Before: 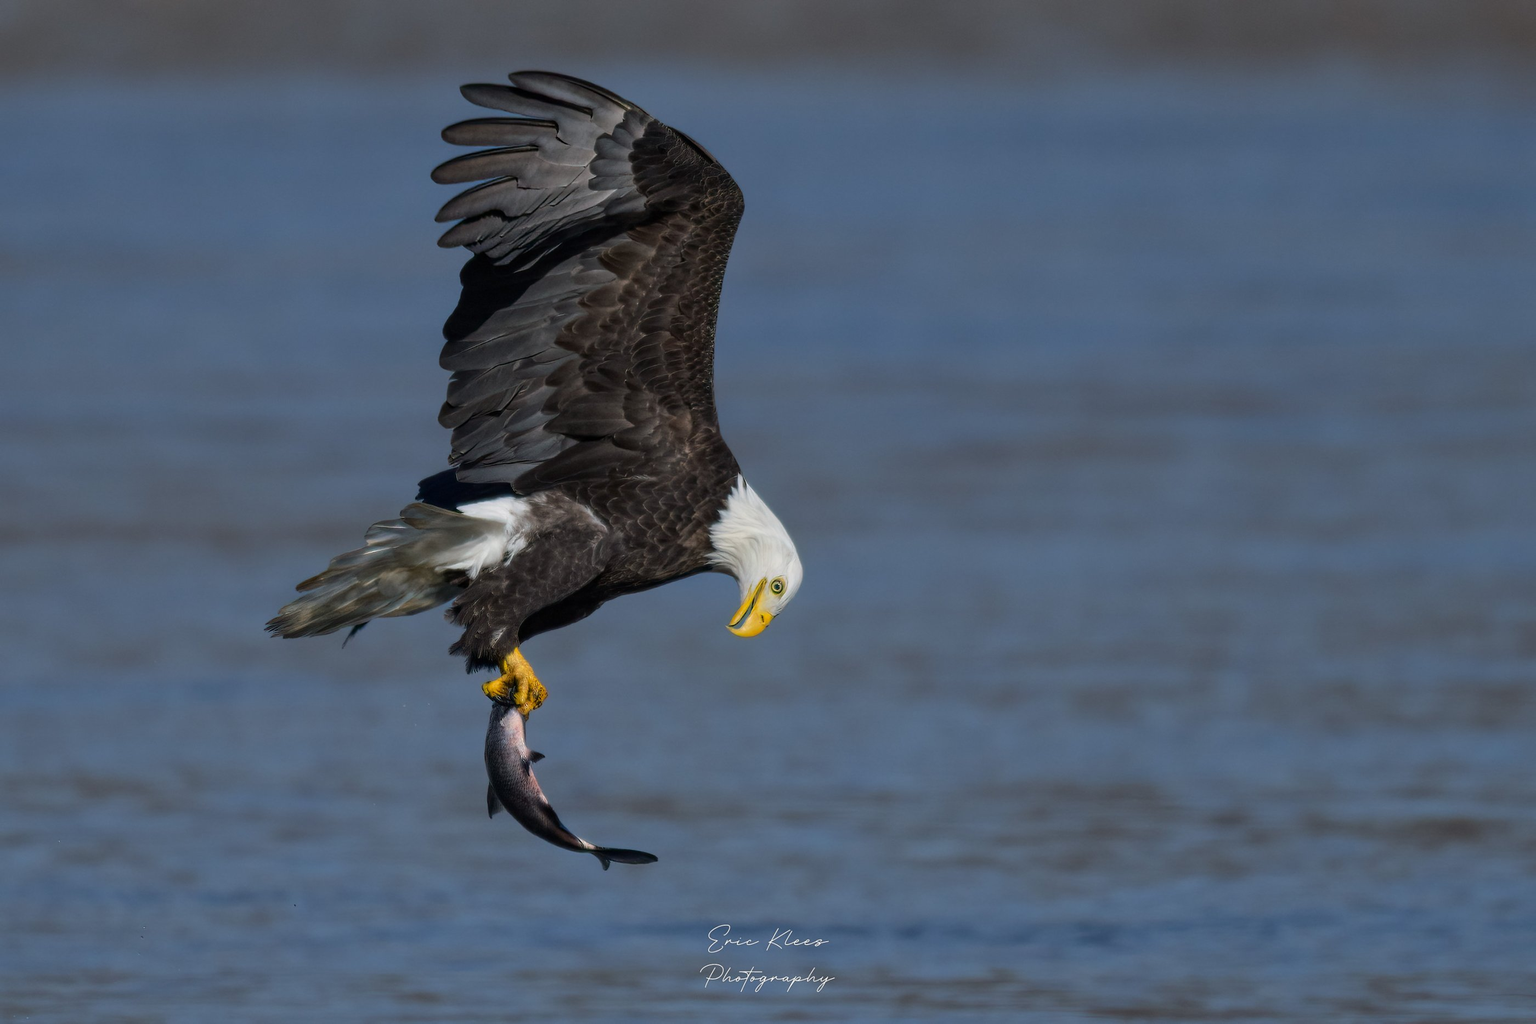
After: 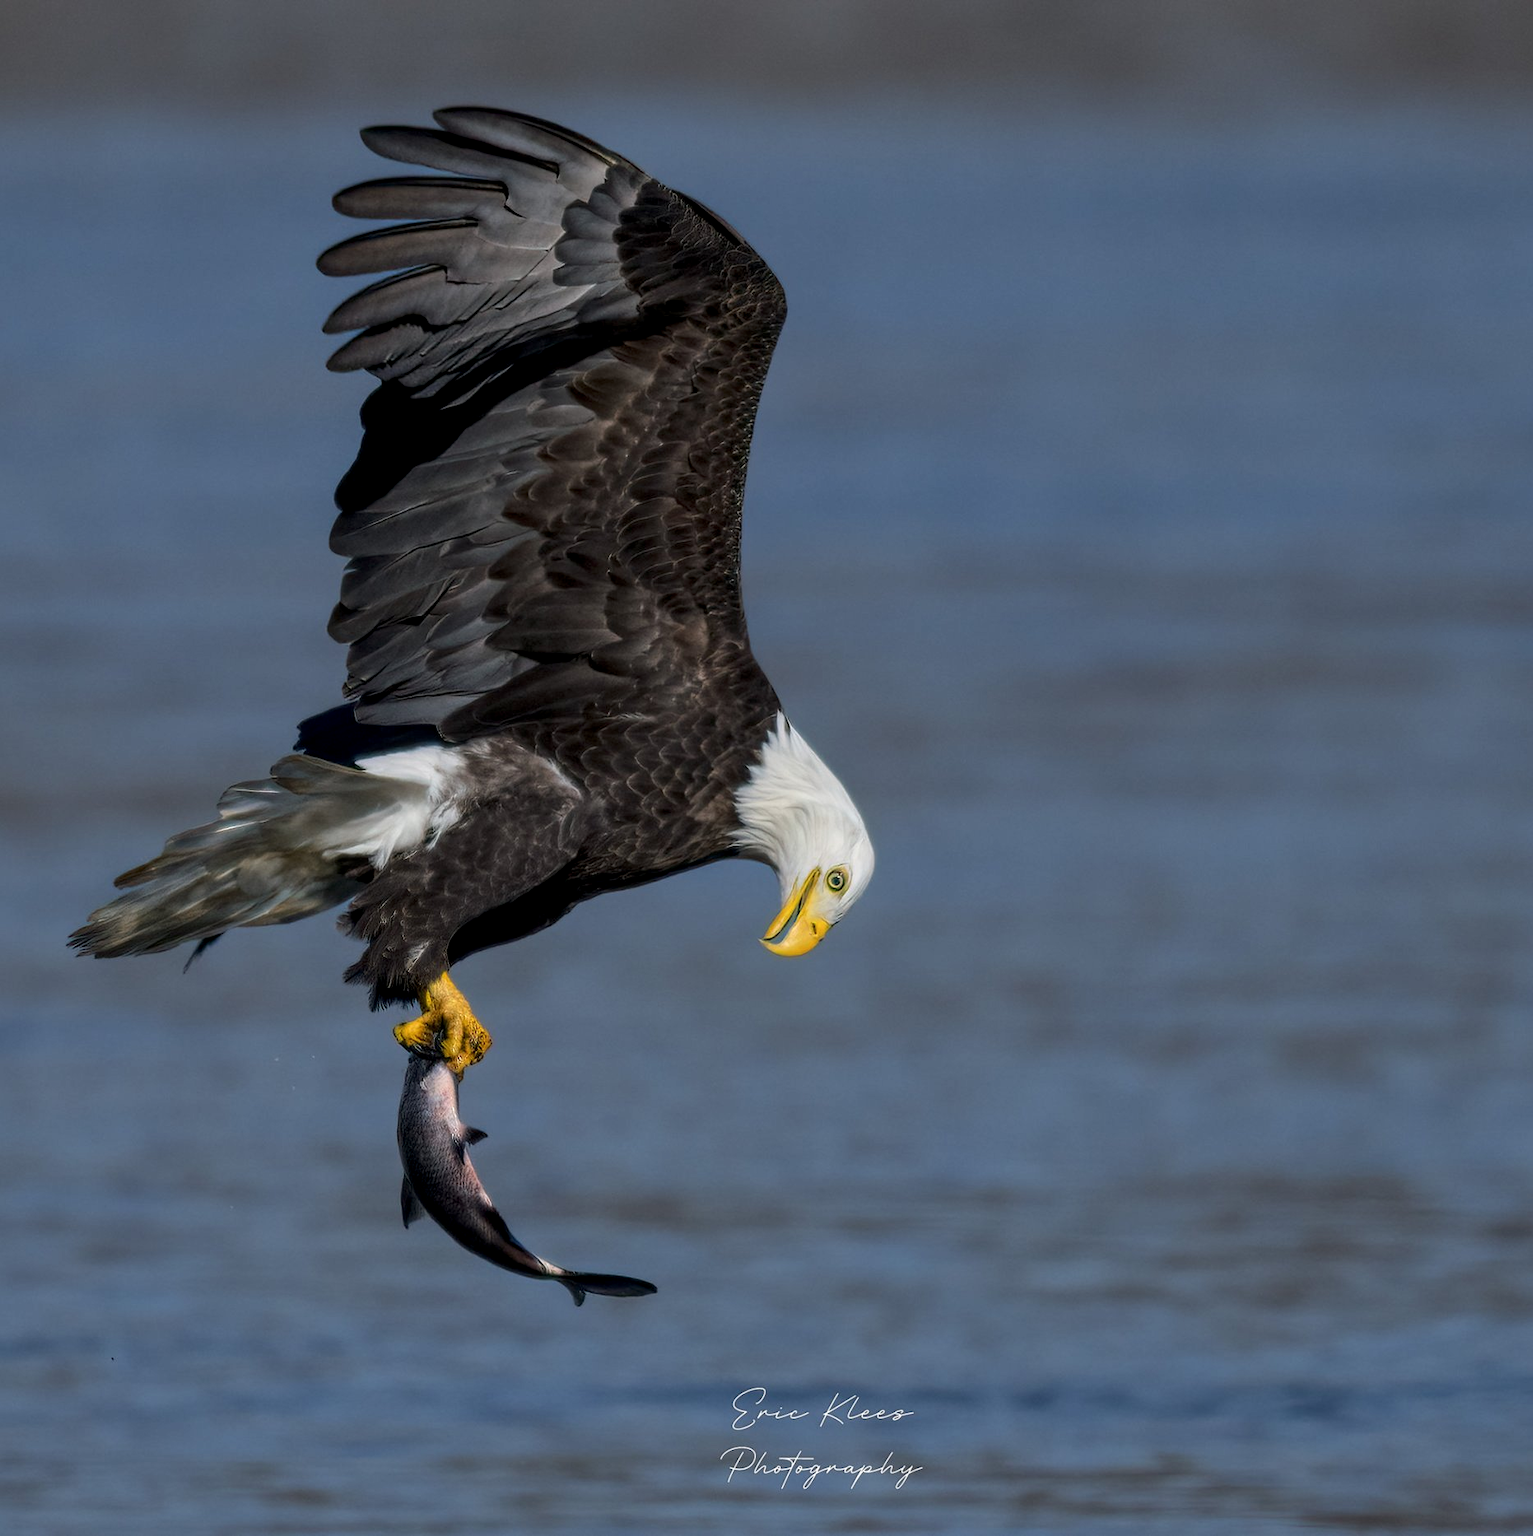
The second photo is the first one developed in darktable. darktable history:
crop and rotate: left 14.338%, right 19.093%
local contrast: on, module defaults
